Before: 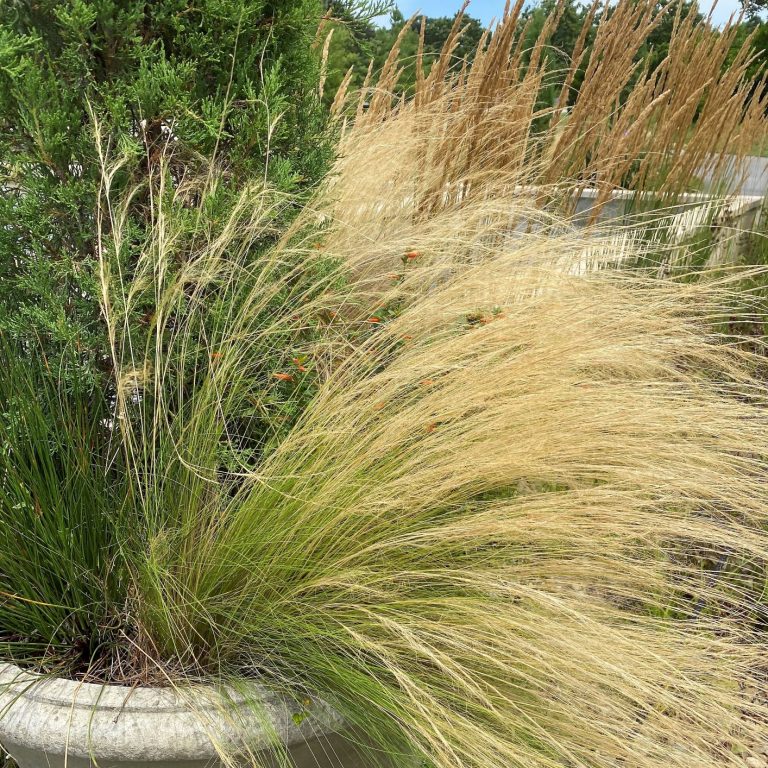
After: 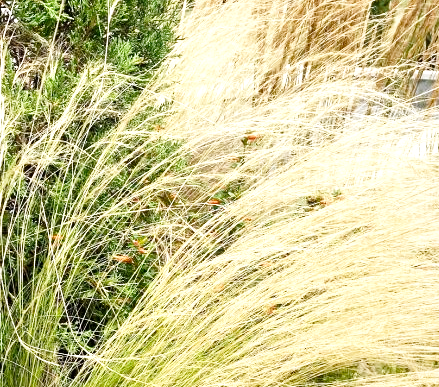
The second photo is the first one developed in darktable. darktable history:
base curve: curves: ch0 [(0, 0) (0.008, 0.007) (0.022, 0.029) (0.048, 0.089) (0.092, 0.197) (0.191, 0.399) (0.275, 0.534) (0.357, 0.65) (0.477, 0.78) (0.542, 0.833) (0.799, 0.973) (1, 1)], preserve colors none
tone equalizer: -8 EV -0.417 EV, -7 EV -0.389 EV, -6 EV -0.333 EV, -5 EV -0.222 EV, -3 EV 0.222 EV, -2 EV 0.333 EV, -1 EV 0.389 EV, +0 EV 0.417 EV, edges refinement/feathering 500, mask exposure compensation -1.57 EV, preserve details no
local contrast: mode bilateral grid, contrast 25, coarseness 60, detail 151%, midtone range 0.2
crop: left 20.932%, top 15.471%, right 21.848%, bottom 34.081%
white balance: red 1.004, blue 1.024
